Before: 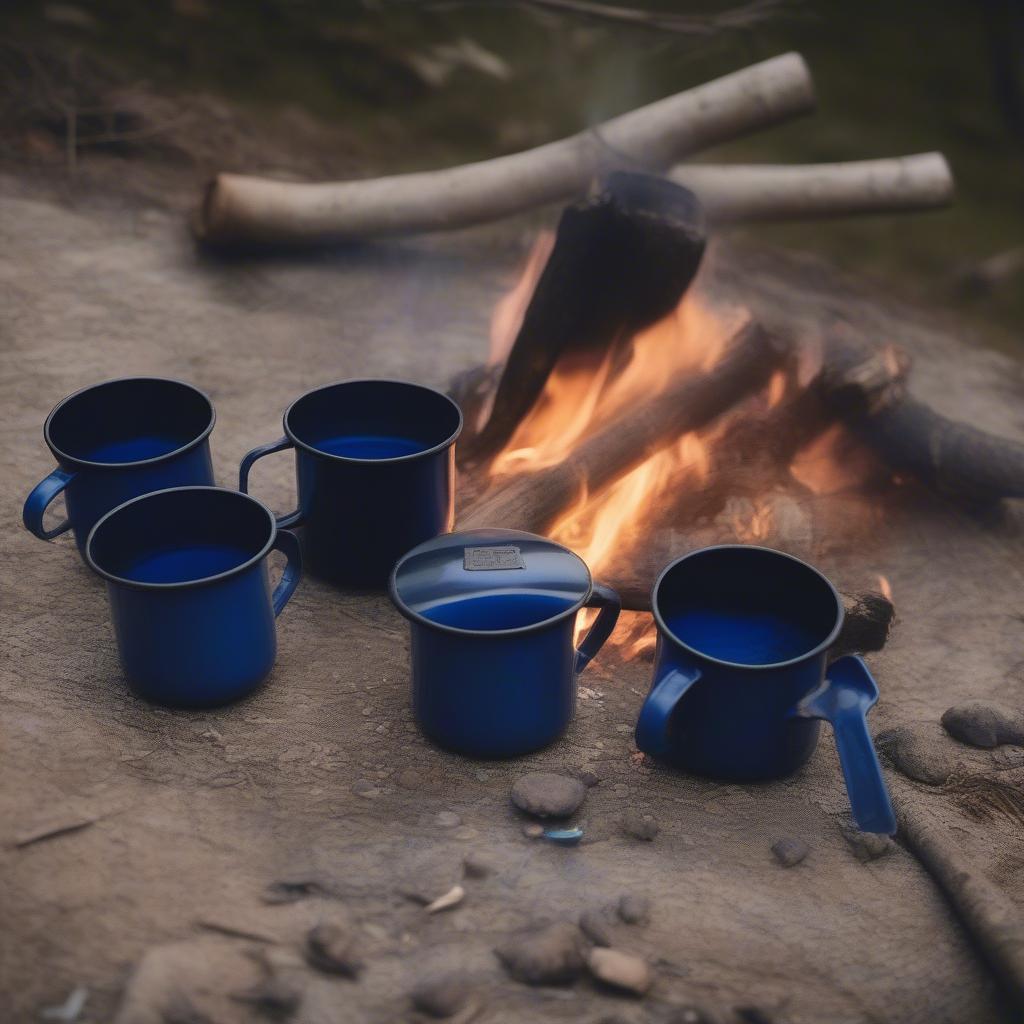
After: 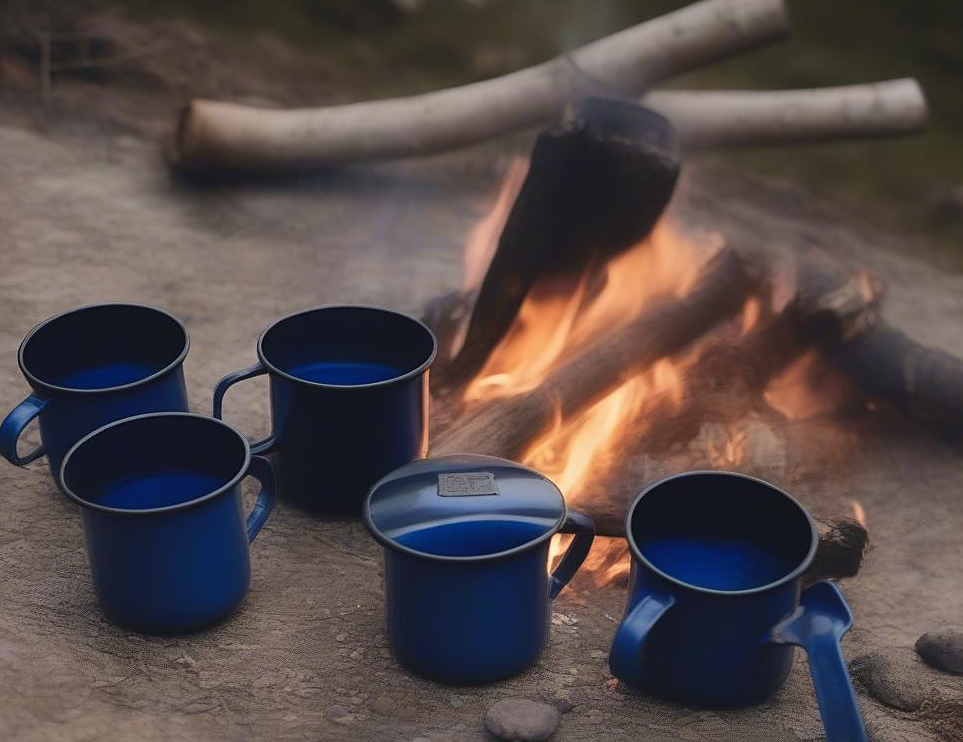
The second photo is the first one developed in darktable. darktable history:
crop: left 2.632%, top 7.258%, right 3.25%, bottom 20.266%
sharpen: amount 0.213
